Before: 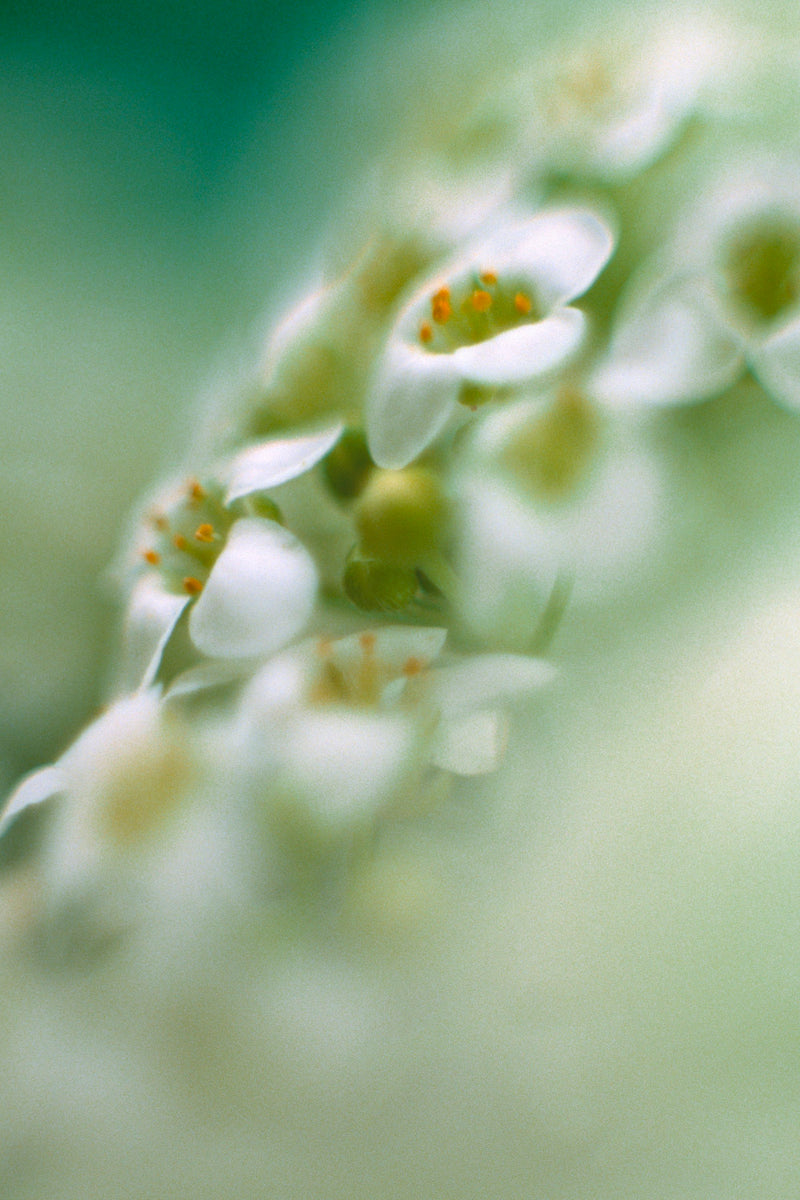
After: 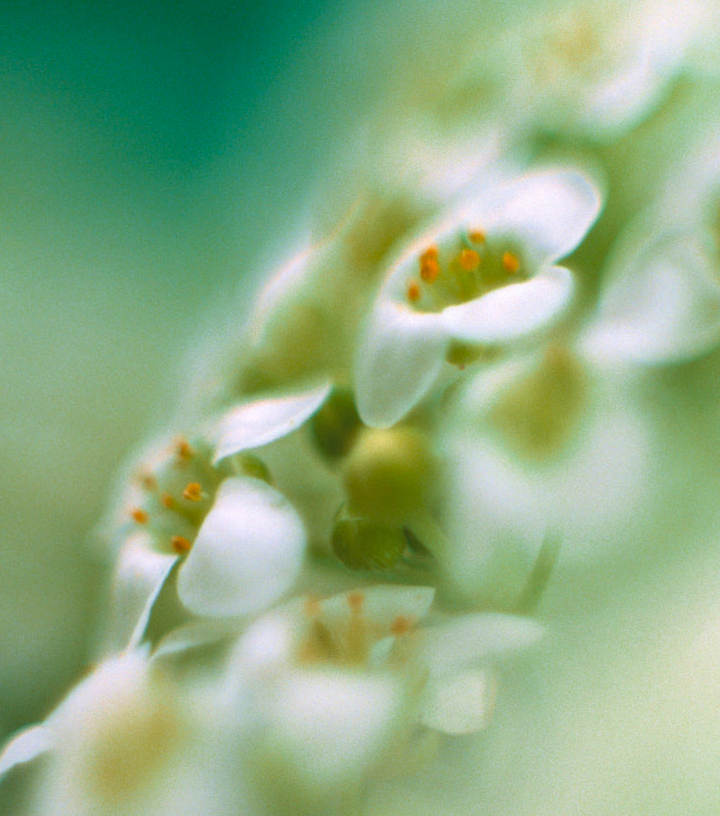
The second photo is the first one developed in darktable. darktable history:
crop: left 1.509%, top 3.452%, right 7.696%, bottom 28.452%
velvia: on, module defaults
